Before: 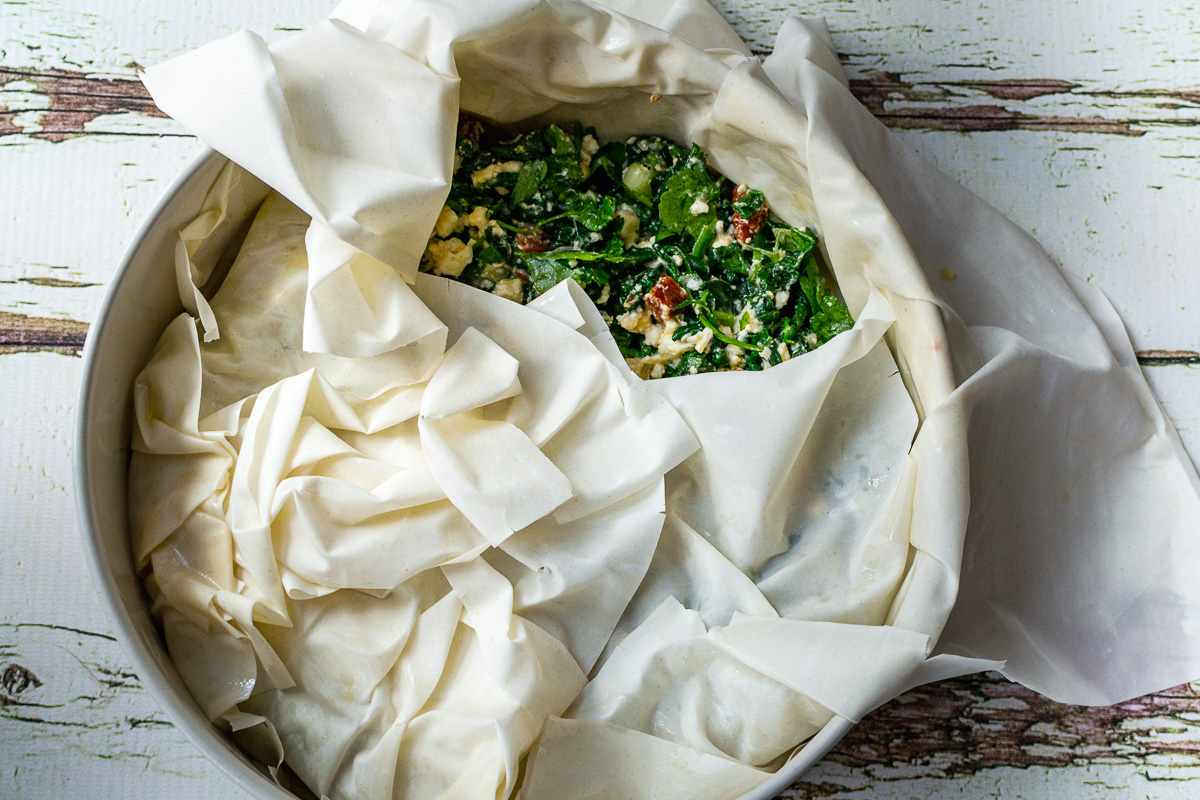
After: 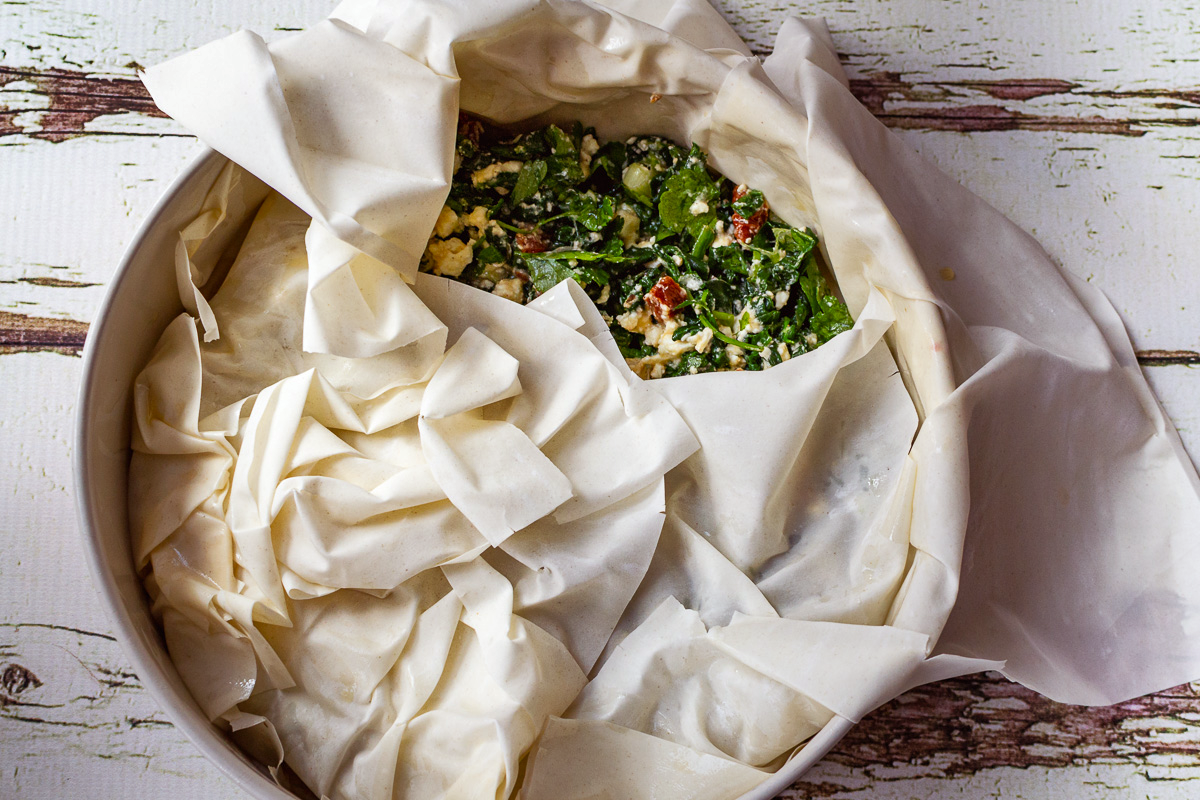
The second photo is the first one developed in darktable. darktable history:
shadows and highlights: low approximation 0.01, soften with gaussian
rgb levels: mode RGB, independent channels, levels [[0, 0.474, 1], [0, 0.5, 1], [0, 0.5, 1]]
